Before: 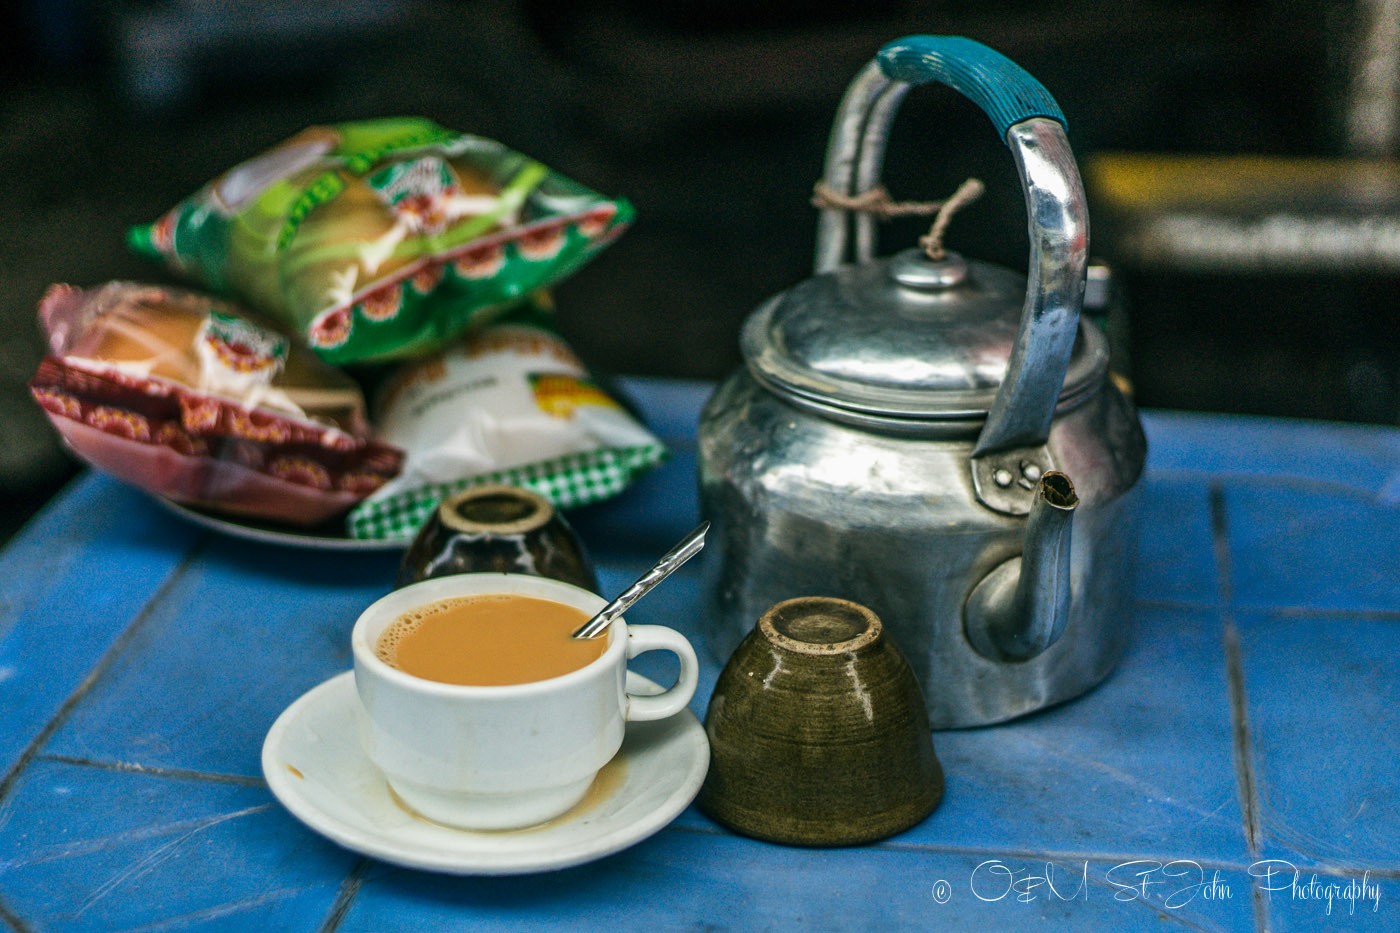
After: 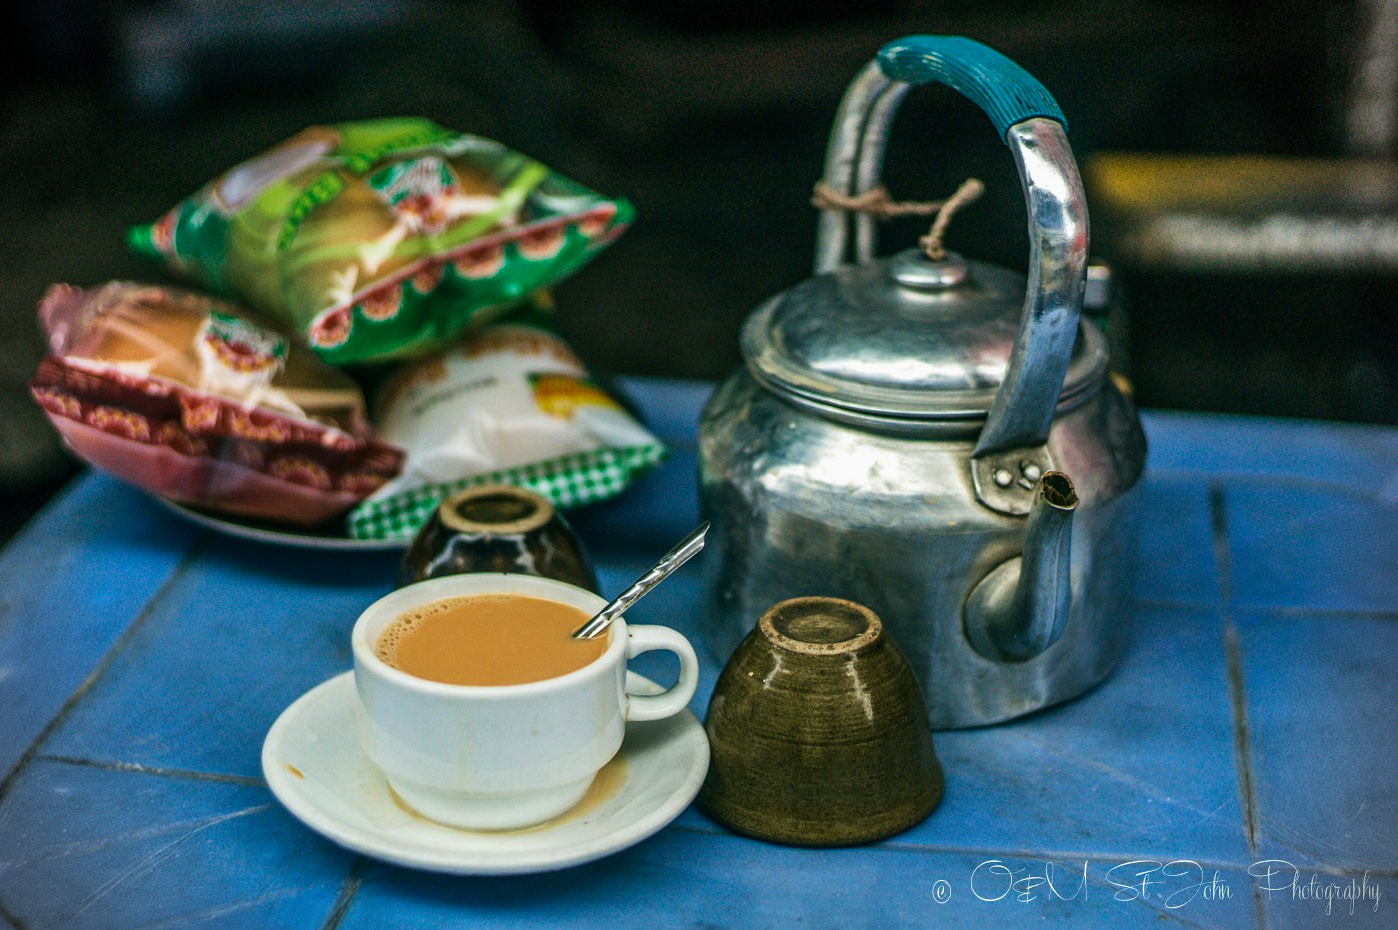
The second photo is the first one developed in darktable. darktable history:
velvia: on, module defaults
vignetting: fall-off start 88.03%, fall-off radius 24.9%
crop: top 0.05%, bottom 0.098%
